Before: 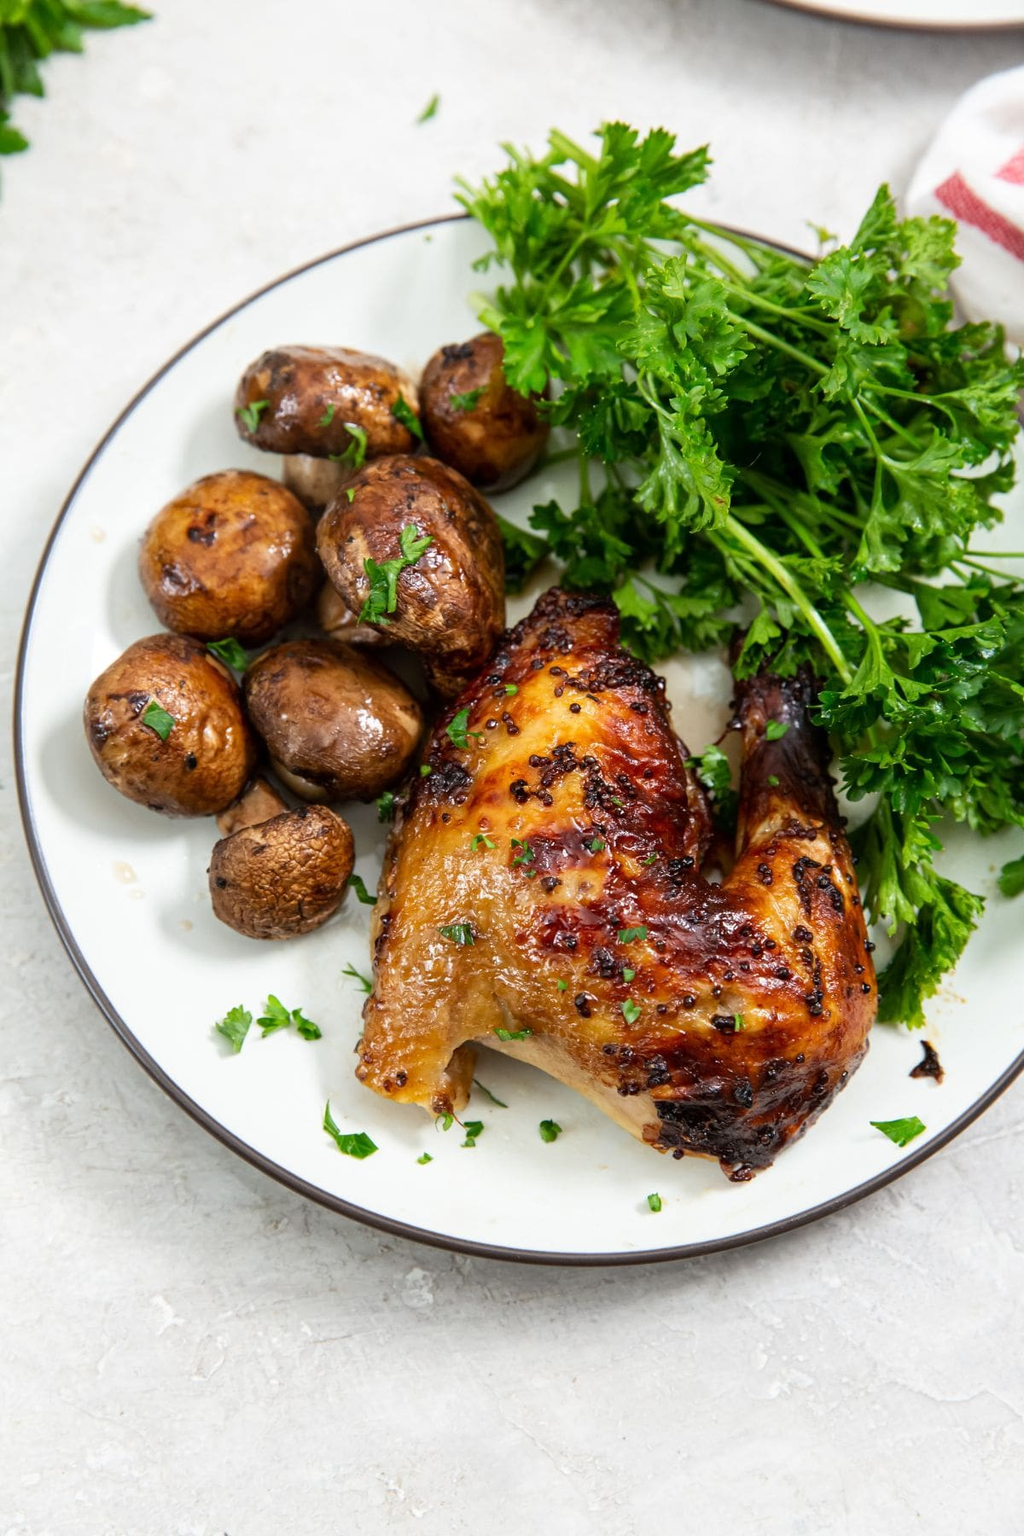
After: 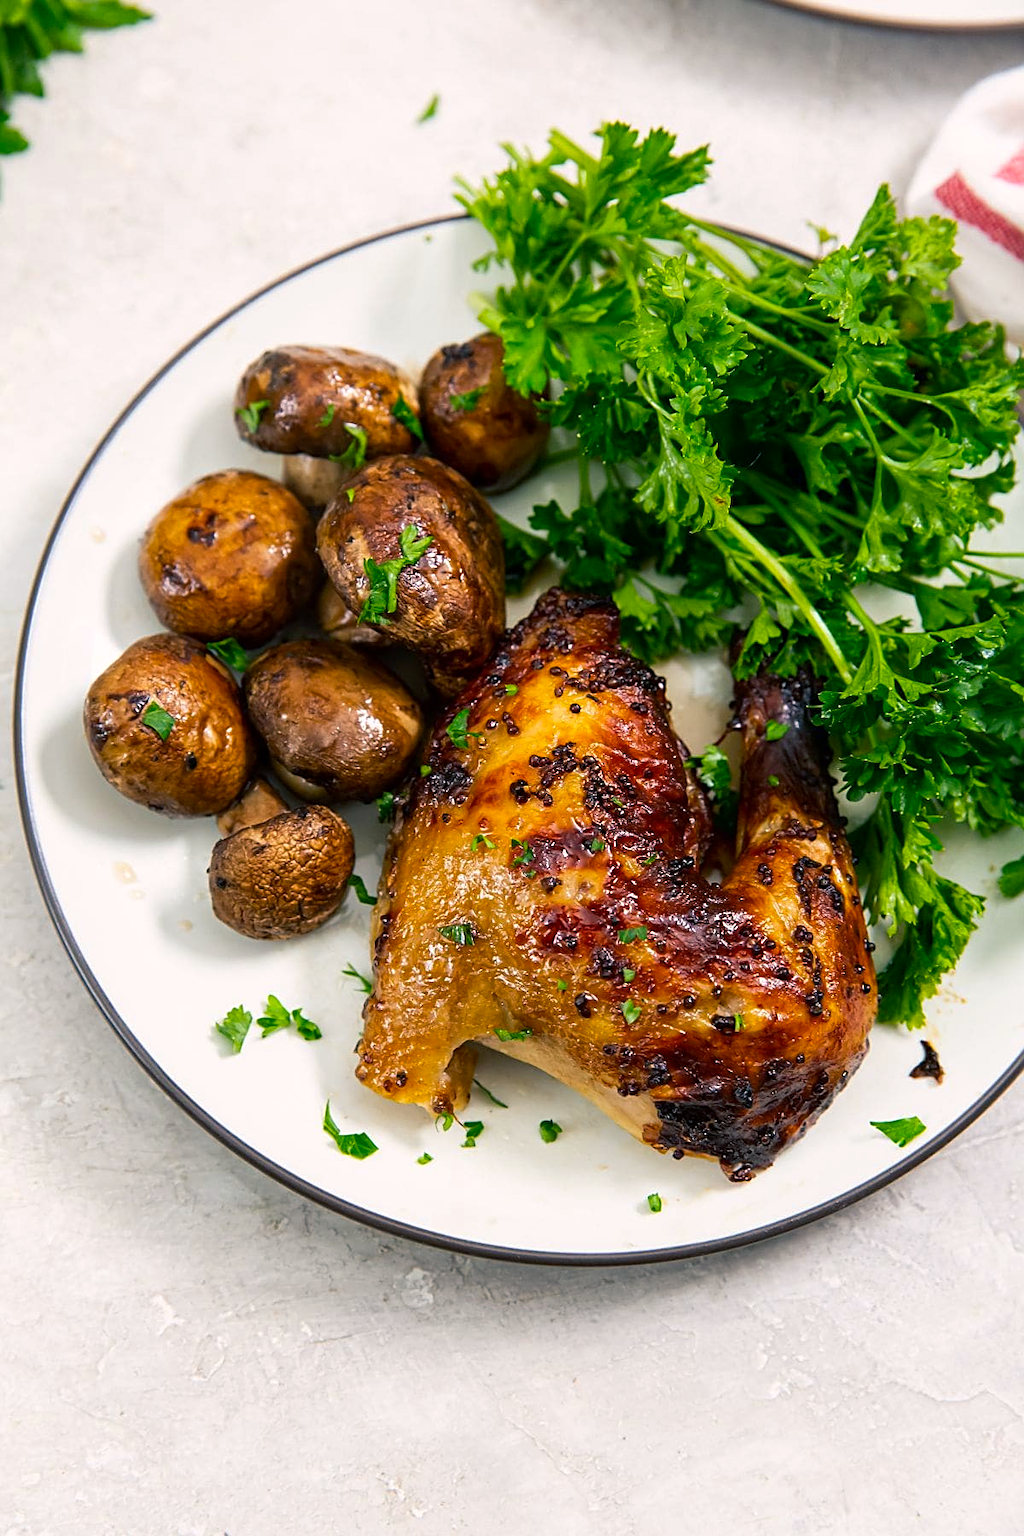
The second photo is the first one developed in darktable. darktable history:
contrast brightness saturation: contrast 0.026, brightness -0.03
color balance rgb: shadows lift › chroma 7.43%, shadows lift › hue 244.74°, highlights gain › chroma 0.871%, highlights gain › hue 26.4°, linear chroma grading › global chroma 14.45%, perceptual saturation grading › global saturation -0.105%, global vibrance 20%
sharpen: on, module defaults
